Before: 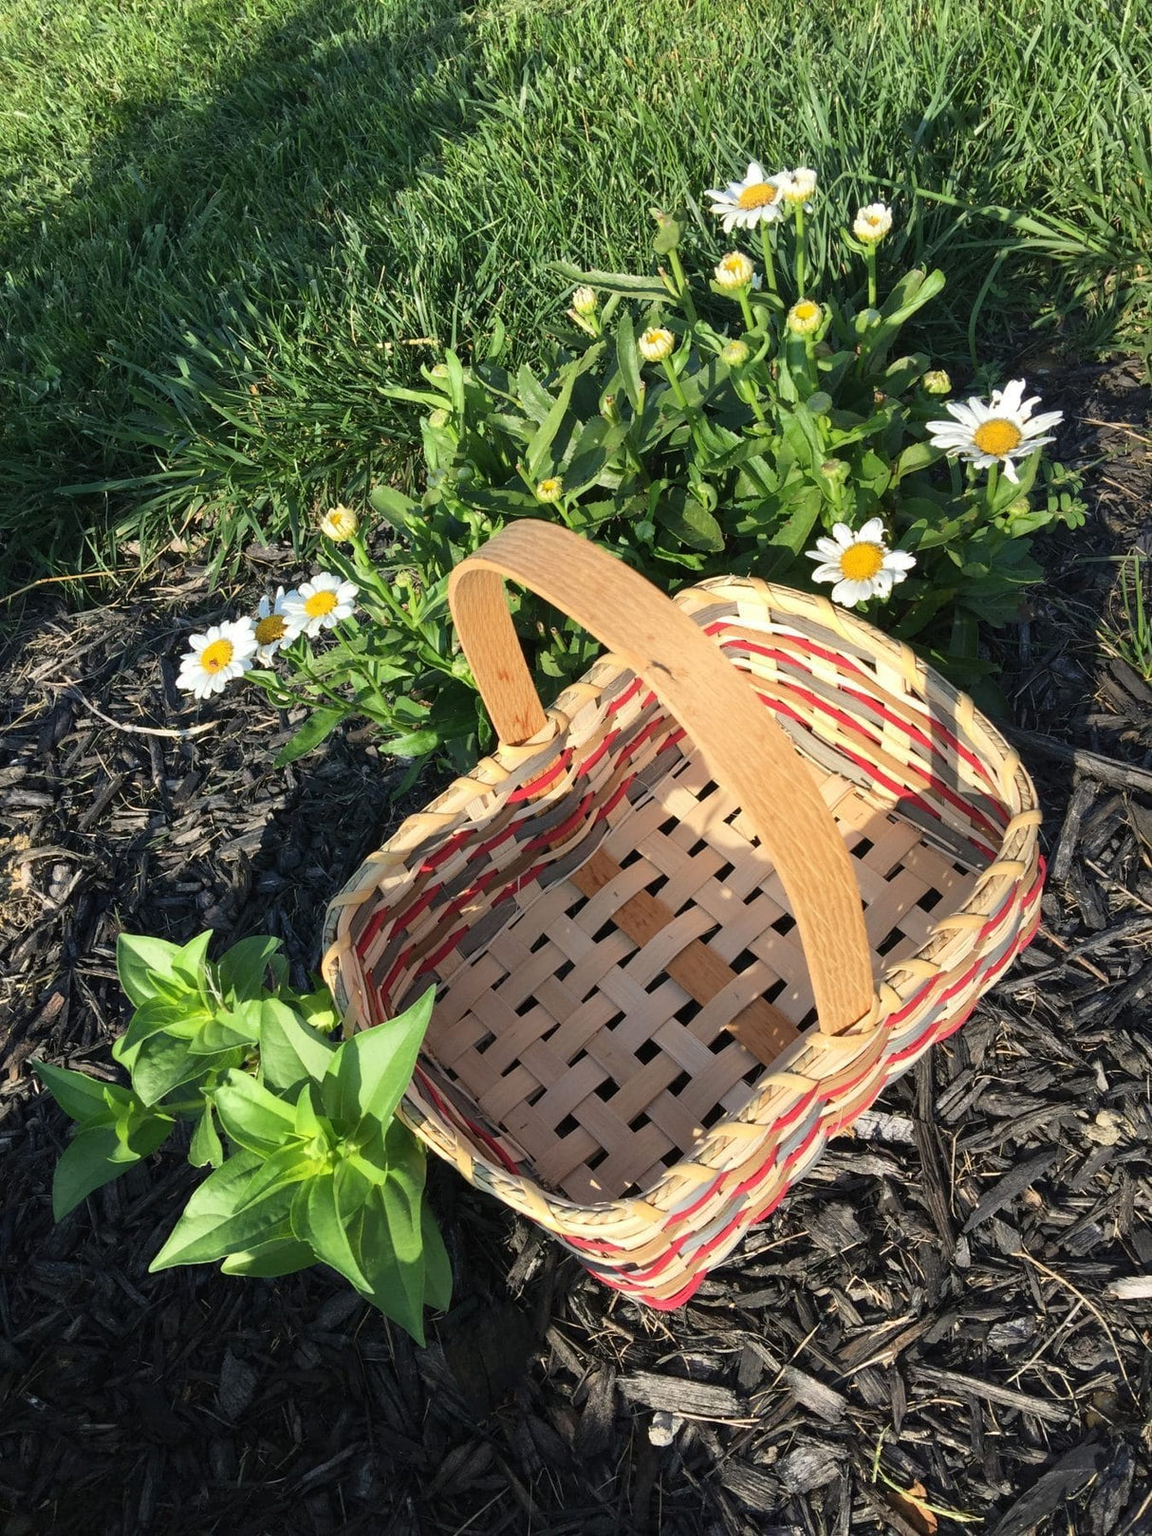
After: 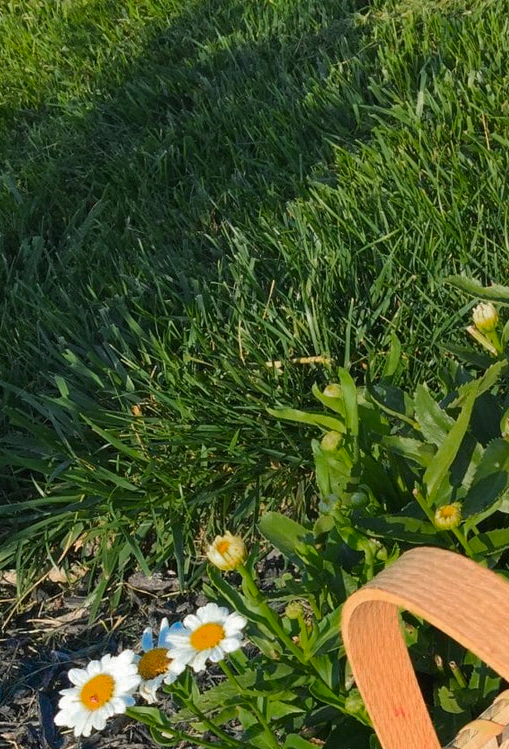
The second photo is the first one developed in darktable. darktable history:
crop and rotate: left 10.817%, top 0.062%, right 47.194%, bottom 53.626%
color zones: curves: ch0 [(0, 0.553) (0.123, 0.58) (0.23, 0.419) (0.468, 0.155) (0.605, 0.132) (0.723, 0.063) (0.833, 0.172) (0.921, 0.468)]; ch1 [(0.025, 0.645) (0.229, 0.584) (0.326, 0.551) (0.537, 0.446) (0.599, 0.911) (0.708, 1) (0.805, 0.944)]; ch2 [(0.086, 0.468) (0.254, 0.464) (0.638, 0.564) (0.702, 0.592) (0.768, 0.564)]
